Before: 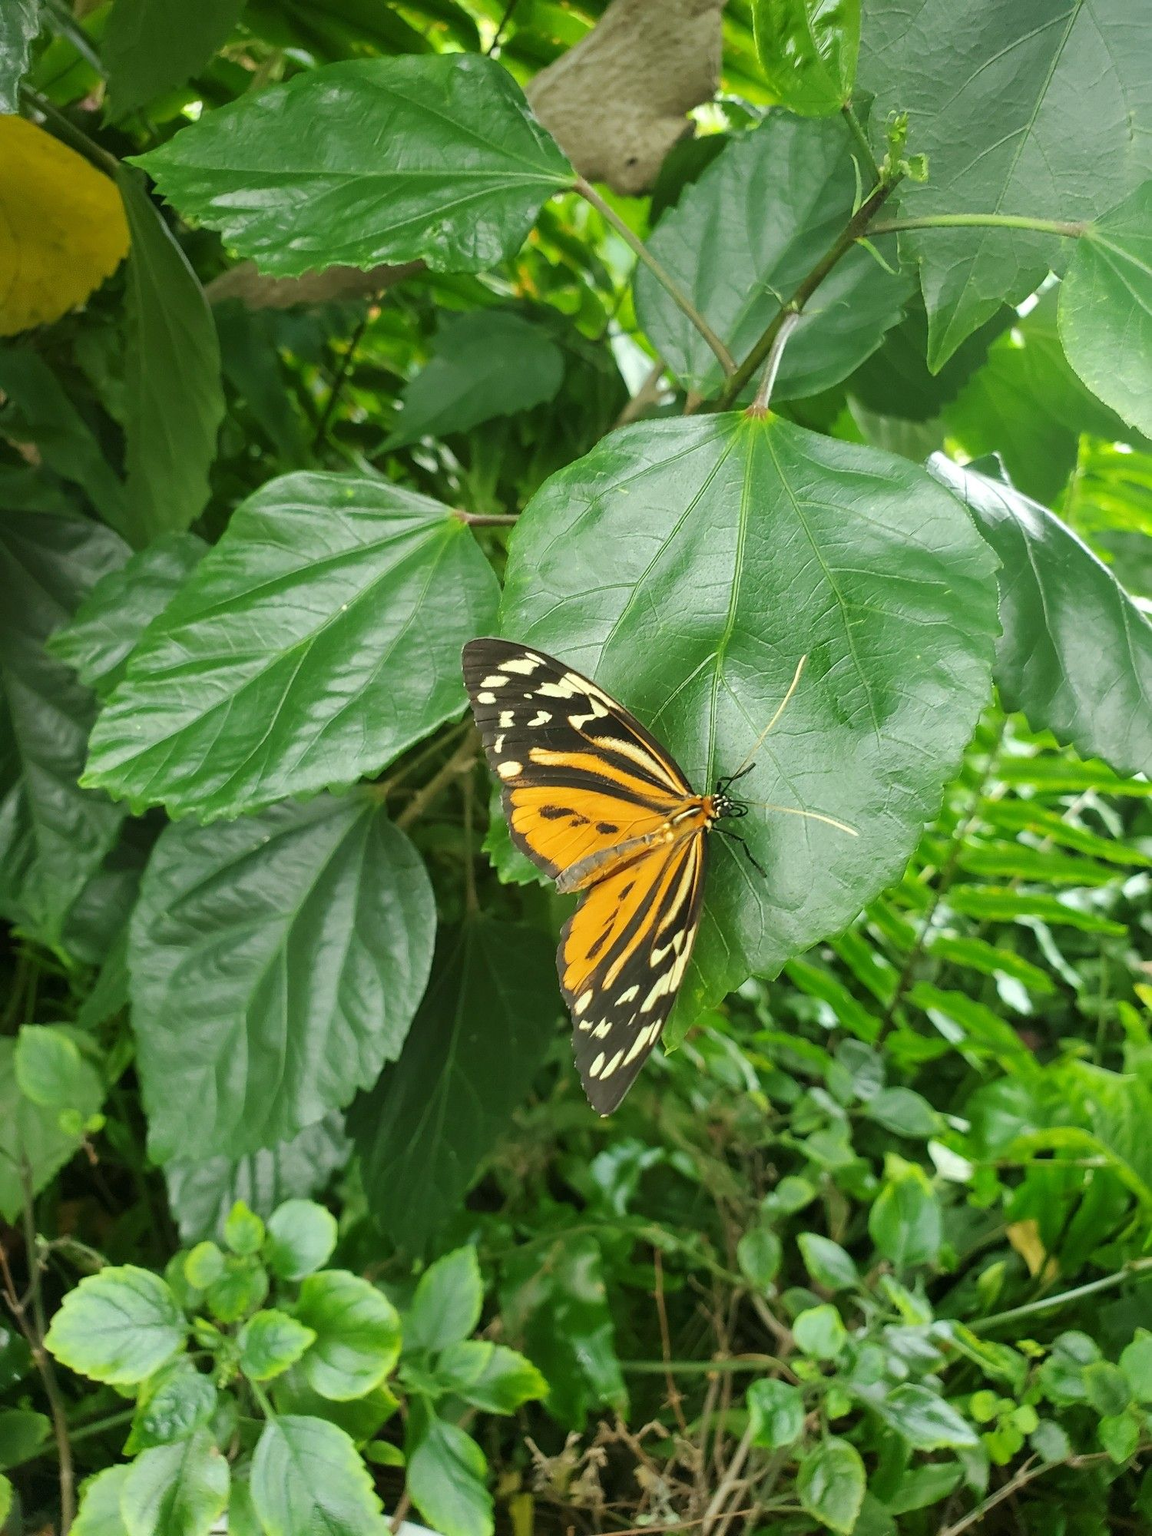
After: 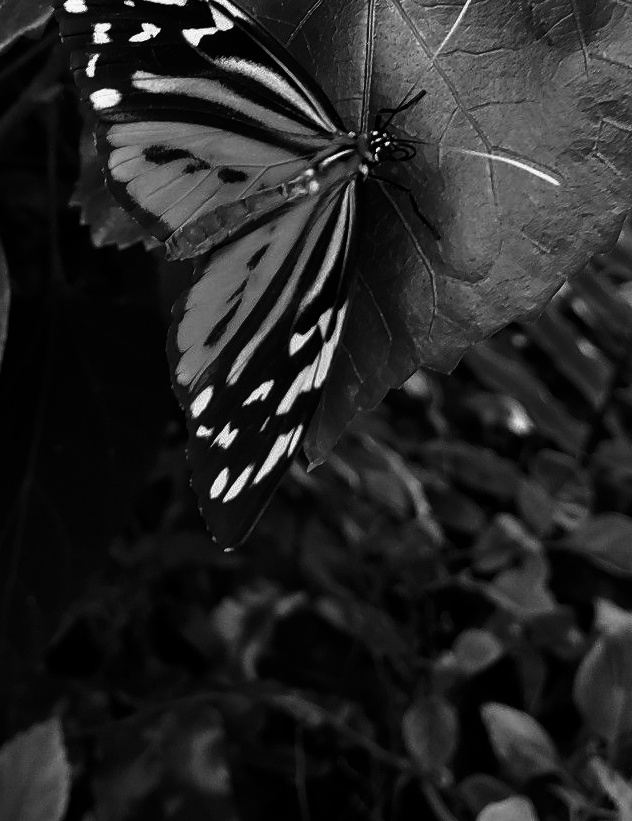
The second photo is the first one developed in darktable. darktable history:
crop: left 37.221%, top 45.169%, right 20.63%, bottom 13.777%
contrast brightness saturation: contrast 0.02, brightness -1, saturation -1
